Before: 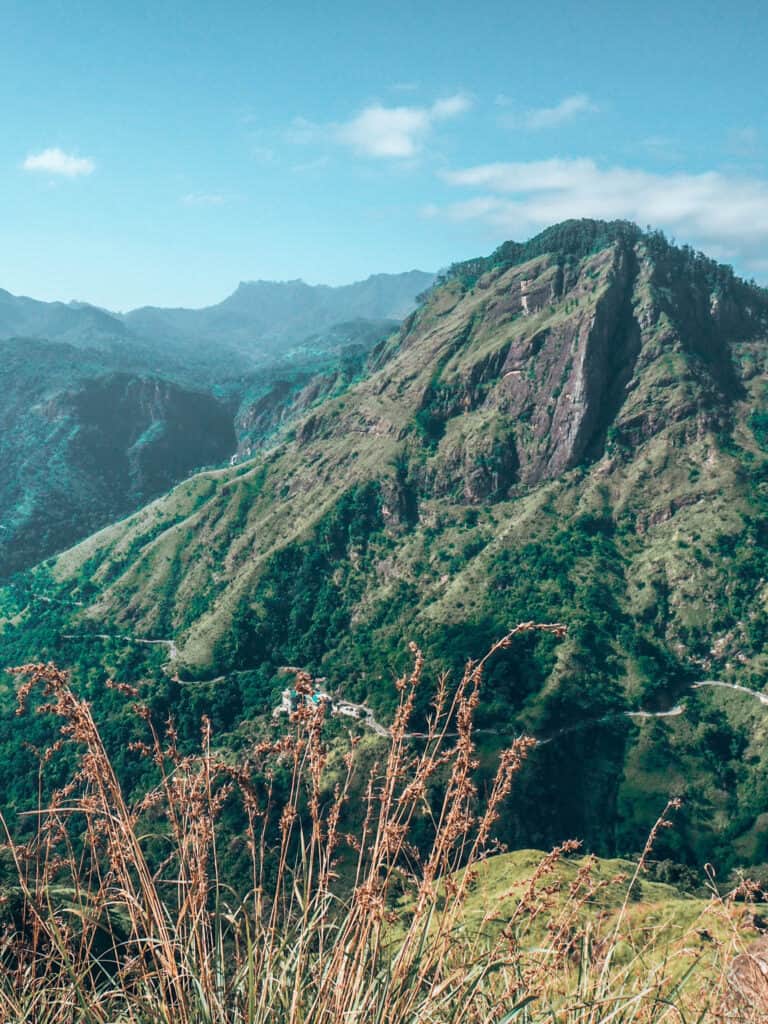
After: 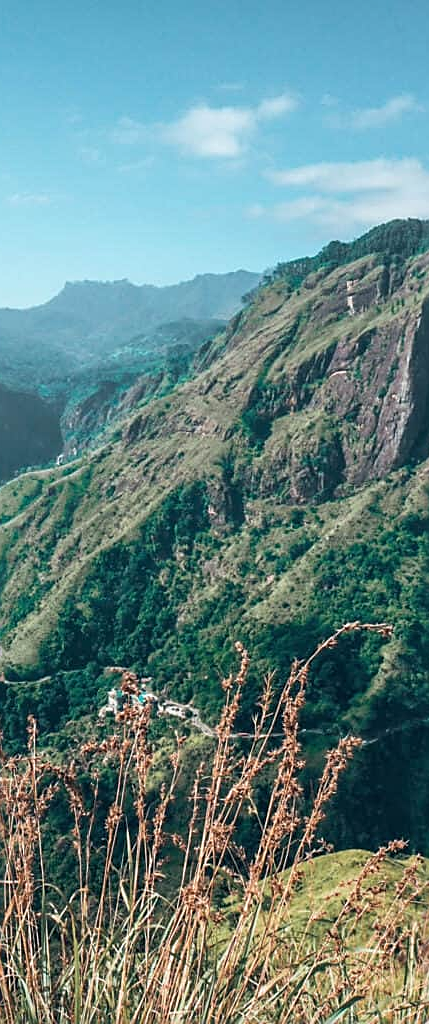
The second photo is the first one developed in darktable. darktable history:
crop and rotate: left 22.706%, right 21.312%
sharpen: on, module defaults
shadows and highlights: shadows 37.28, highlights -28.07, soften with gaussian
